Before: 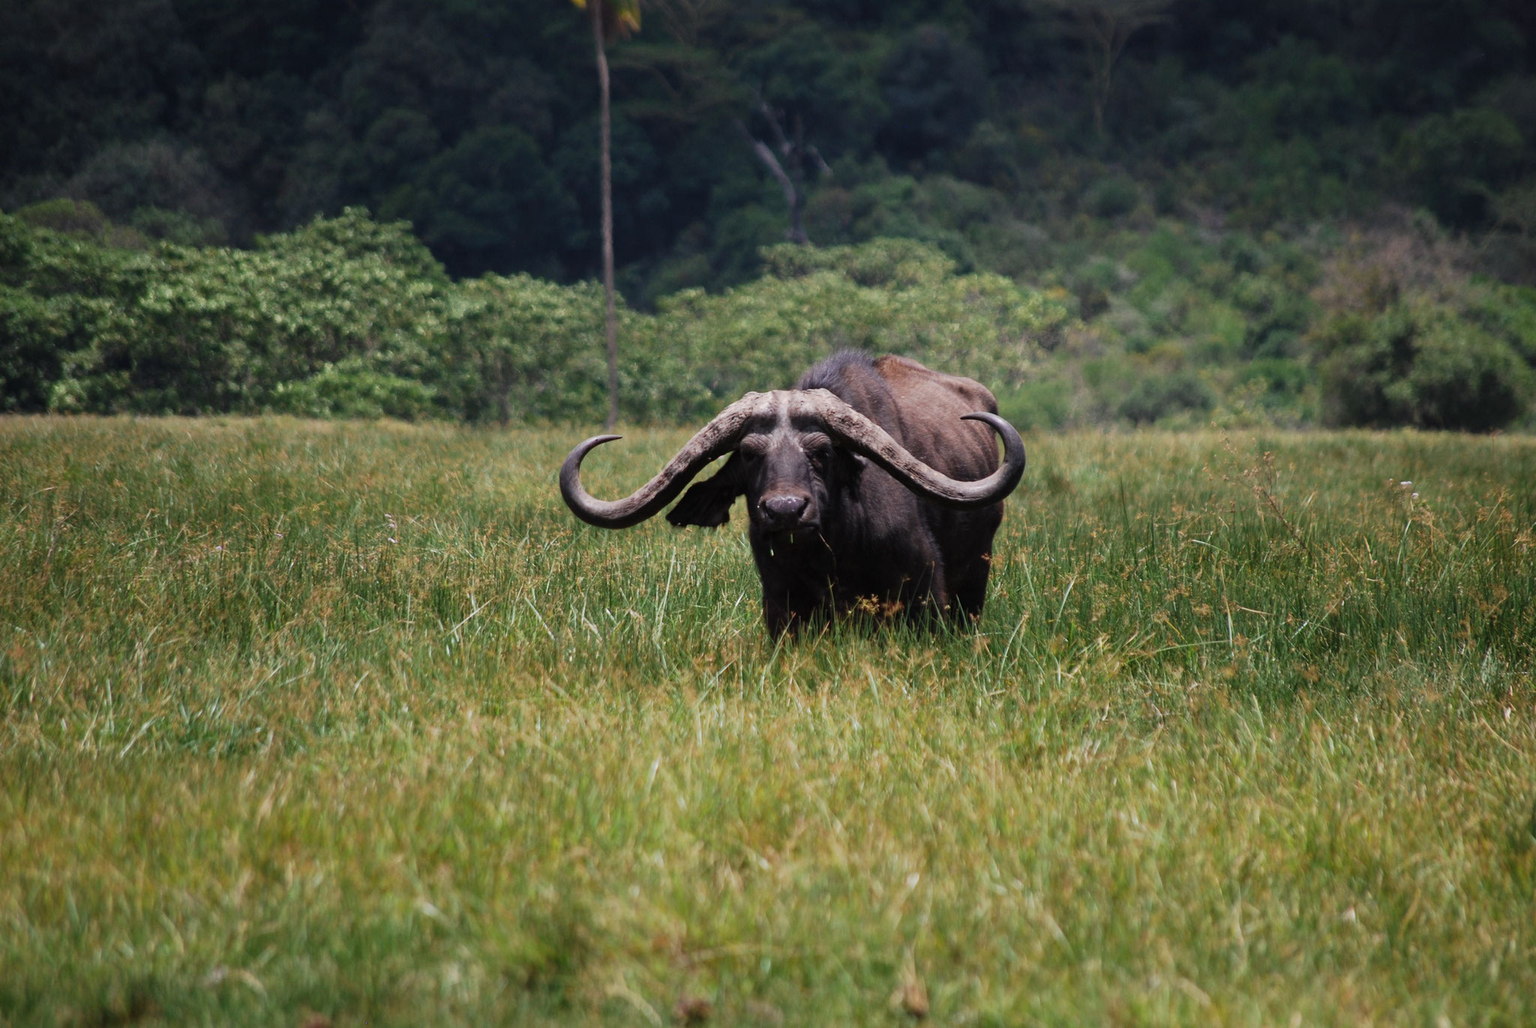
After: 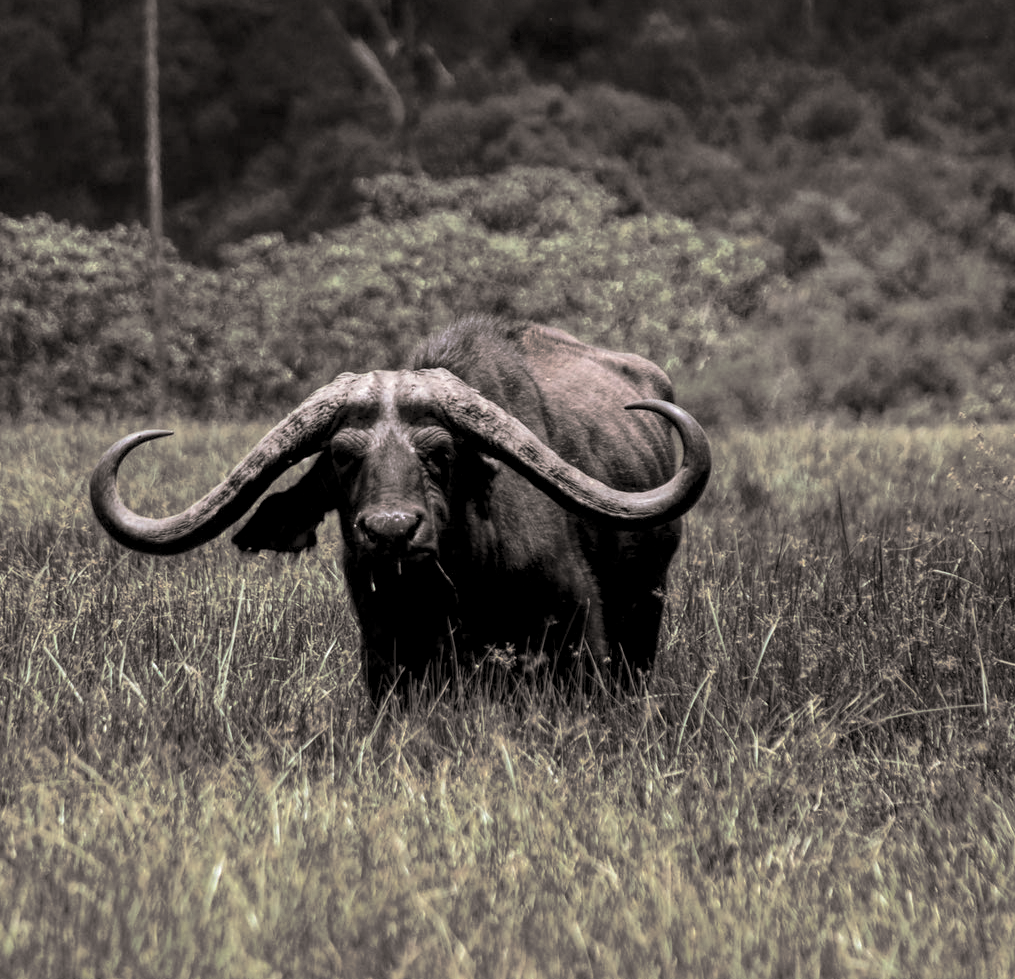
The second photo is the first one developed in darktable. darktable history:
crop: left 32.075%, top 10.976%, right 18.355%, bottom 17.596%
exposure: compensate highlight preservation false
local contrast: highlights 100%, shadows 100%, detail 200%, midtone range 0.2
split-toning: shadows › hue 26°, shadows › saturation 0.09, highlights › hue 40°, highlights › saturation 0.18, balance -63, compress 0%
